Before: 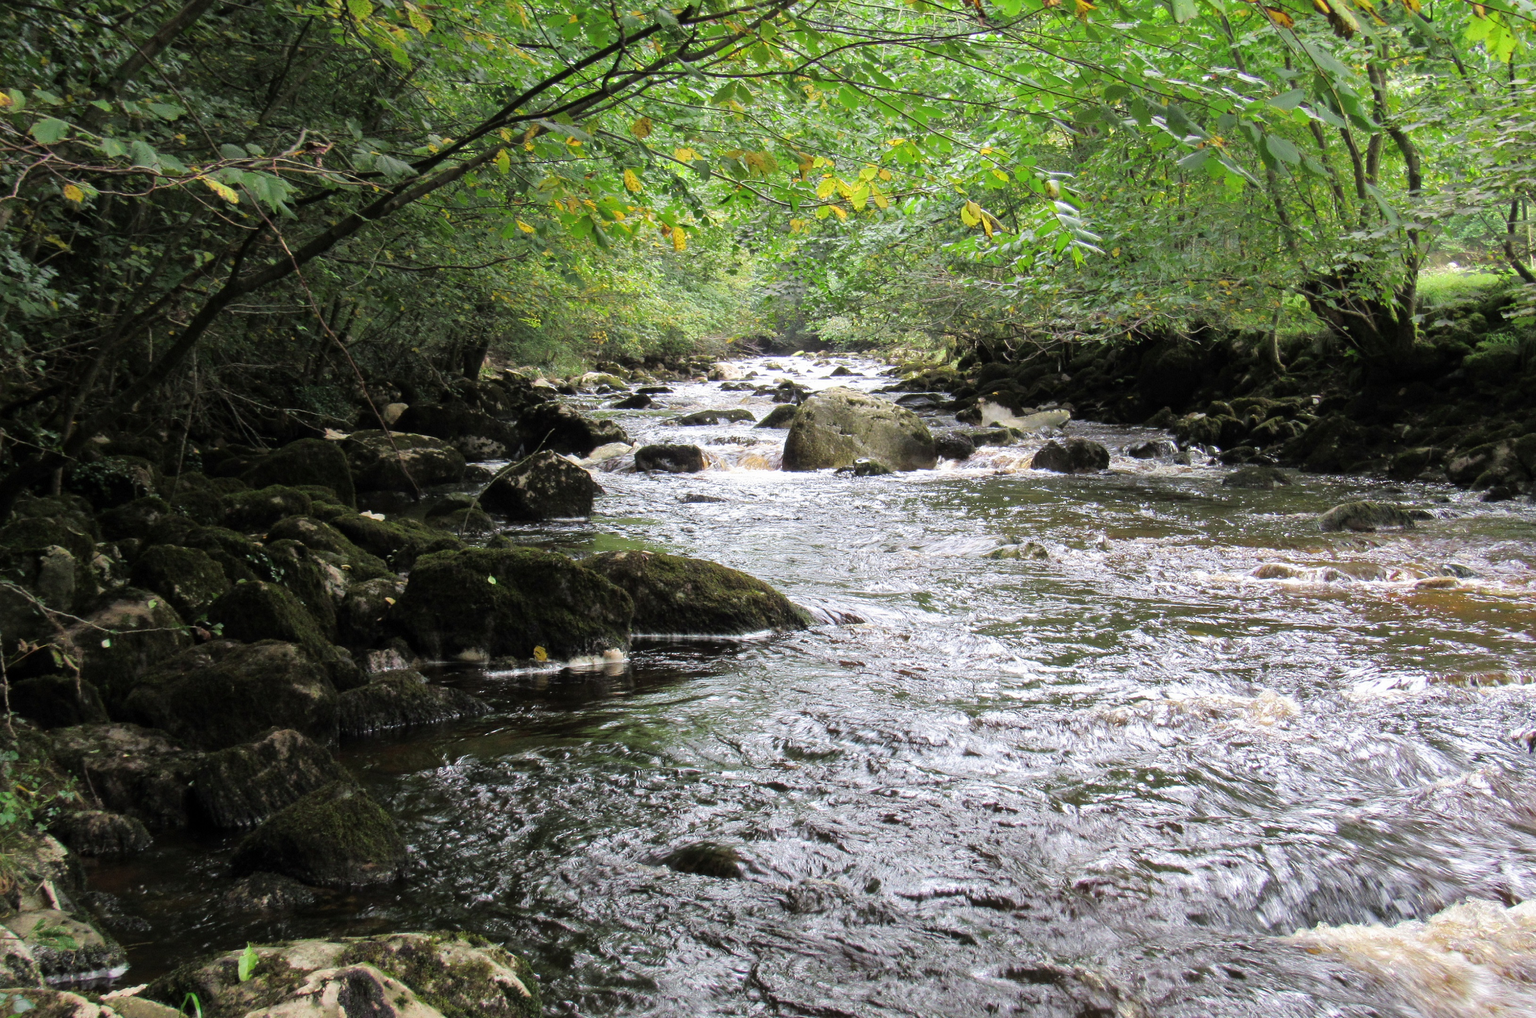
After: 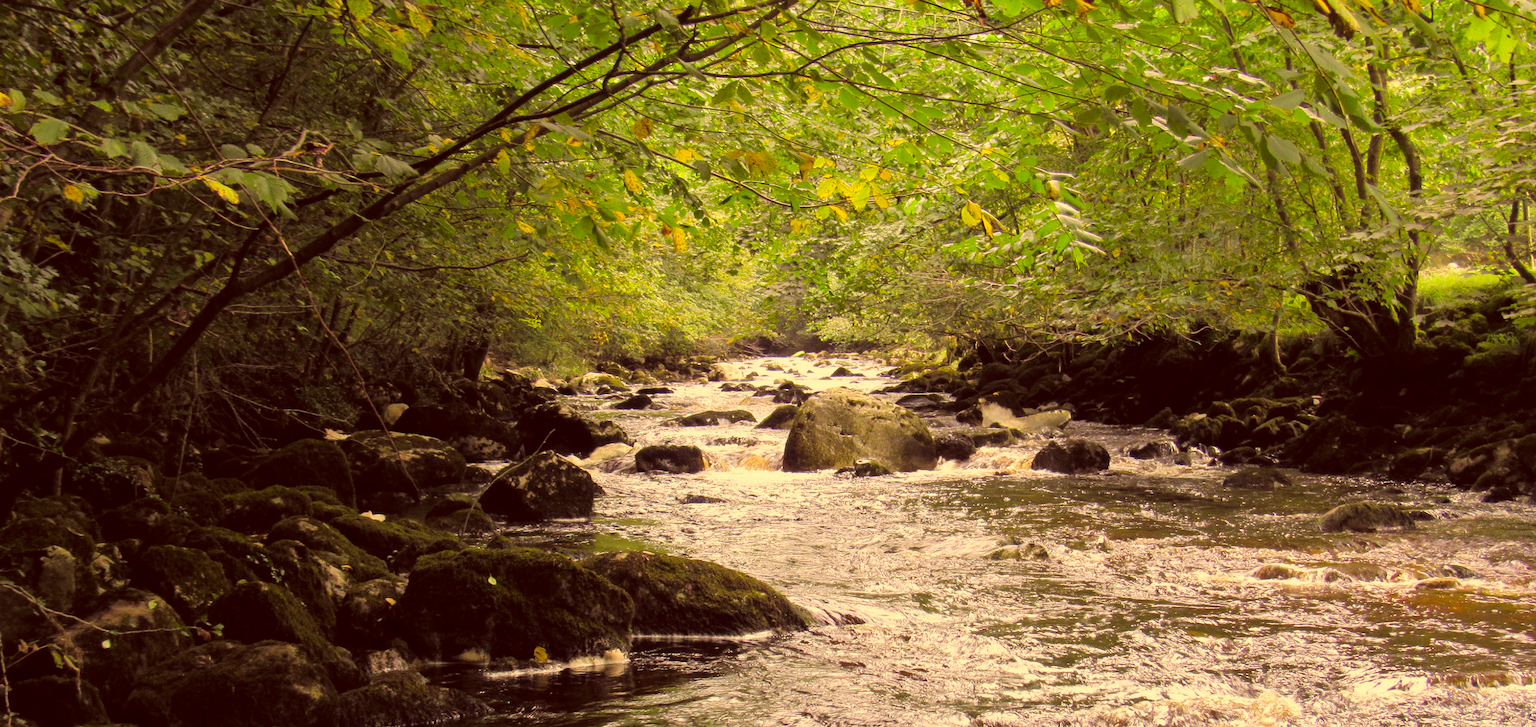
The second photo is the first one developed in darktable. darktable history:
color correction: highlights a* 10.12, highlights b* 39.04, shadows a* 14.62, shadows b* 3.37
crop: bottom 28.576%
